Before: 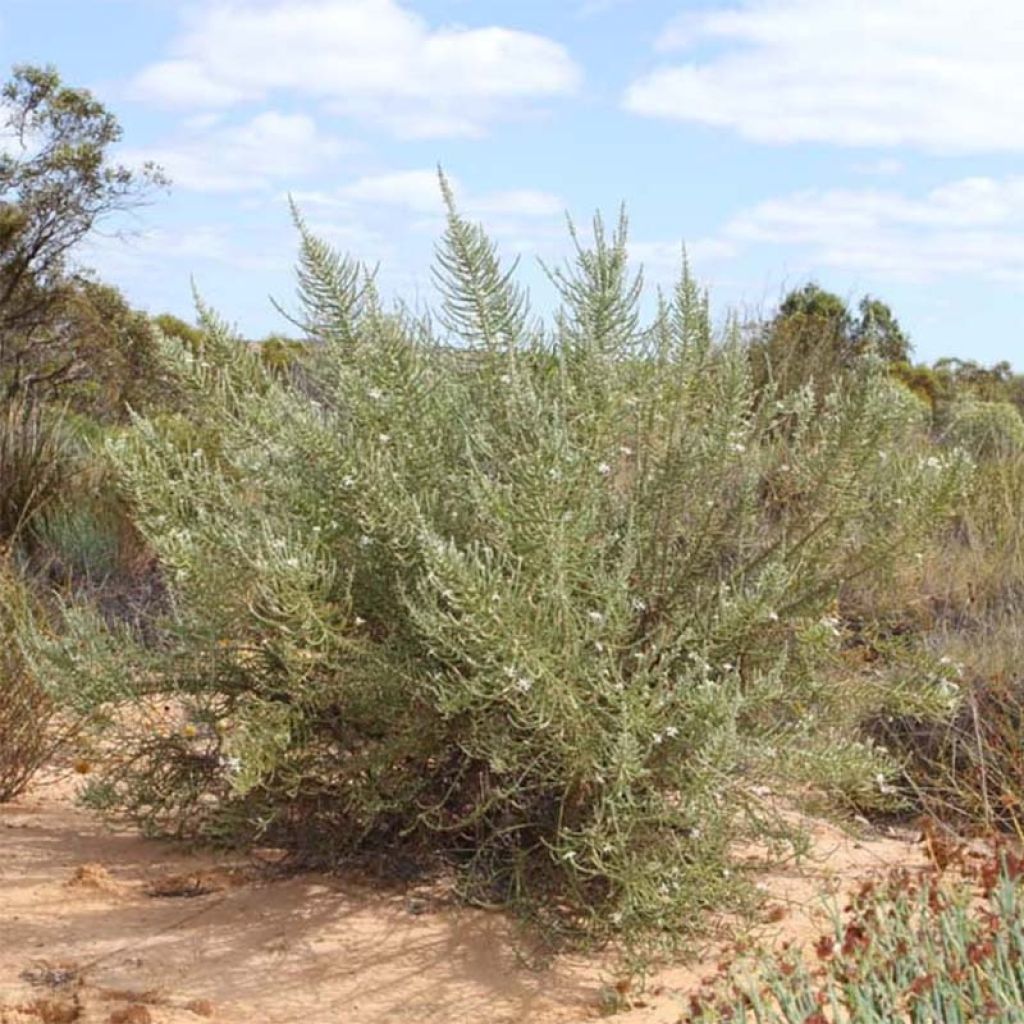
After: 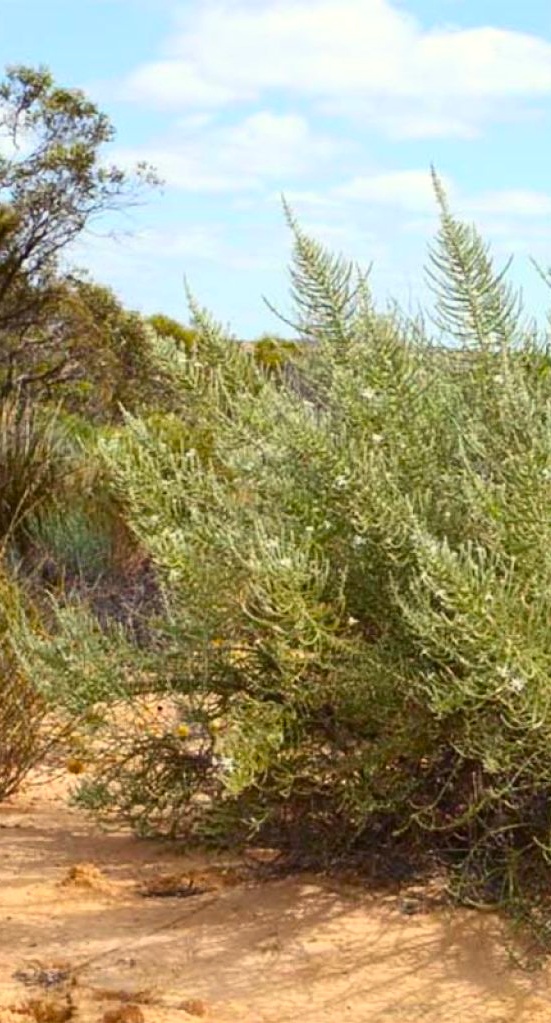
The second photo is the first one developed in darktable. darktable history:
crop: left 0.773%, right 45.407%, bottom 0.085%
color balance rgb: highlights gain › luminance 5.55%, highlights gain › chroma 2.543%, highlights gain › hue 92.05°, linear chroma grading › global chroma 15.643%, perceptual saturation grading › global saturation 10.028%, global vibrance 20%
contrast brightness saturation: contrast 0.139
